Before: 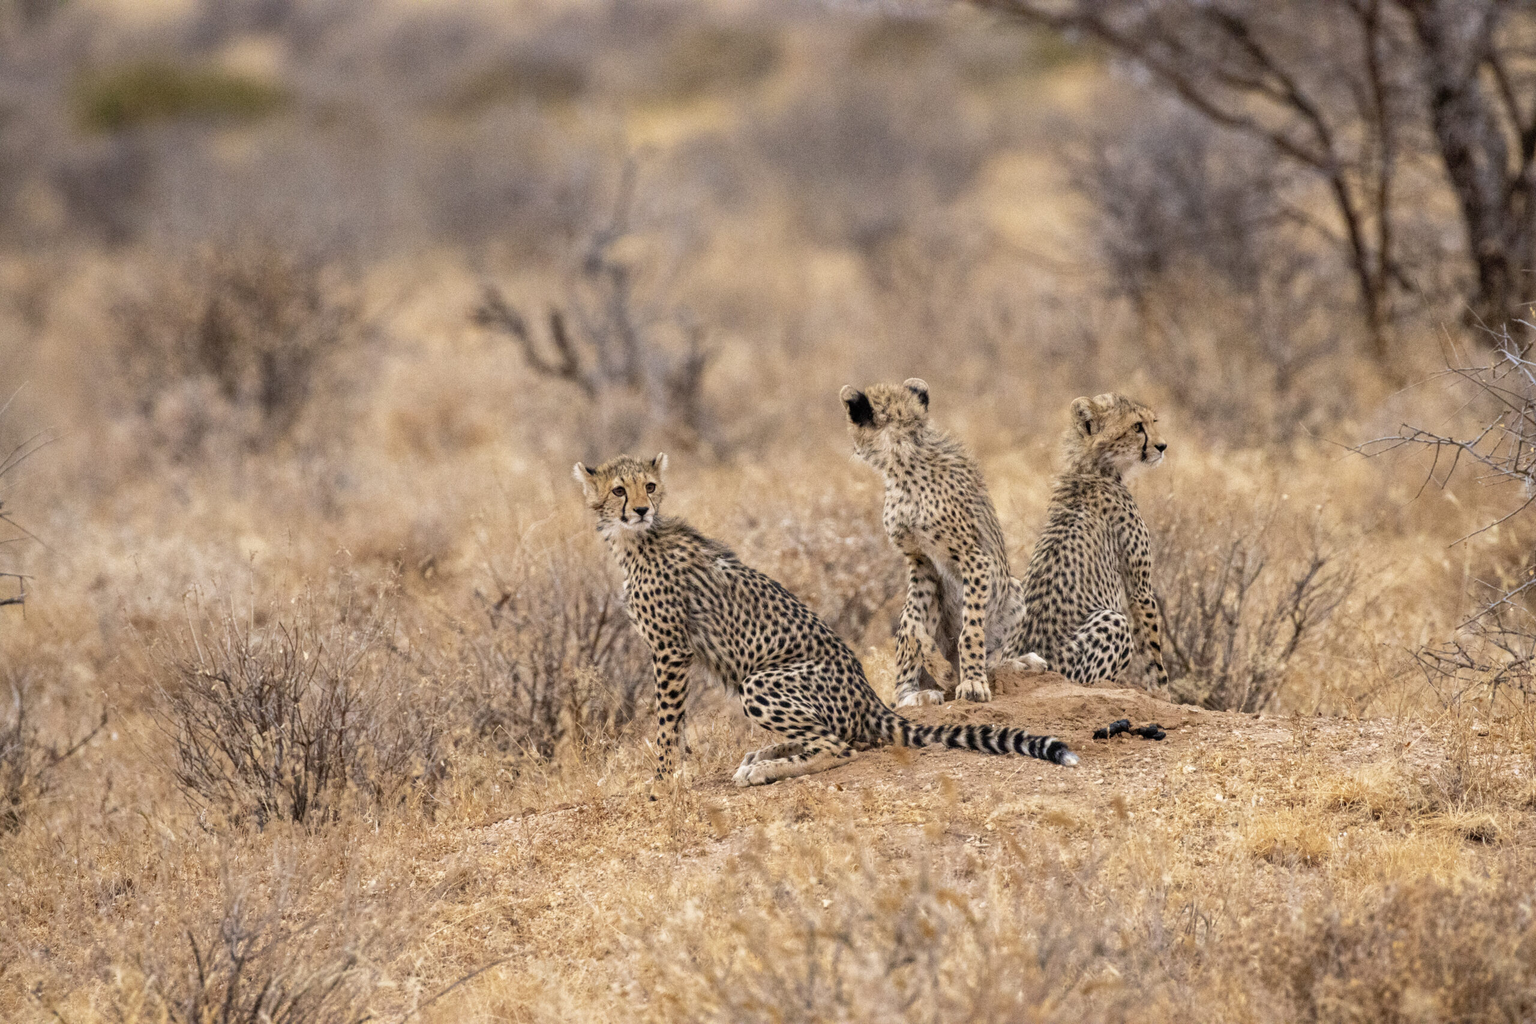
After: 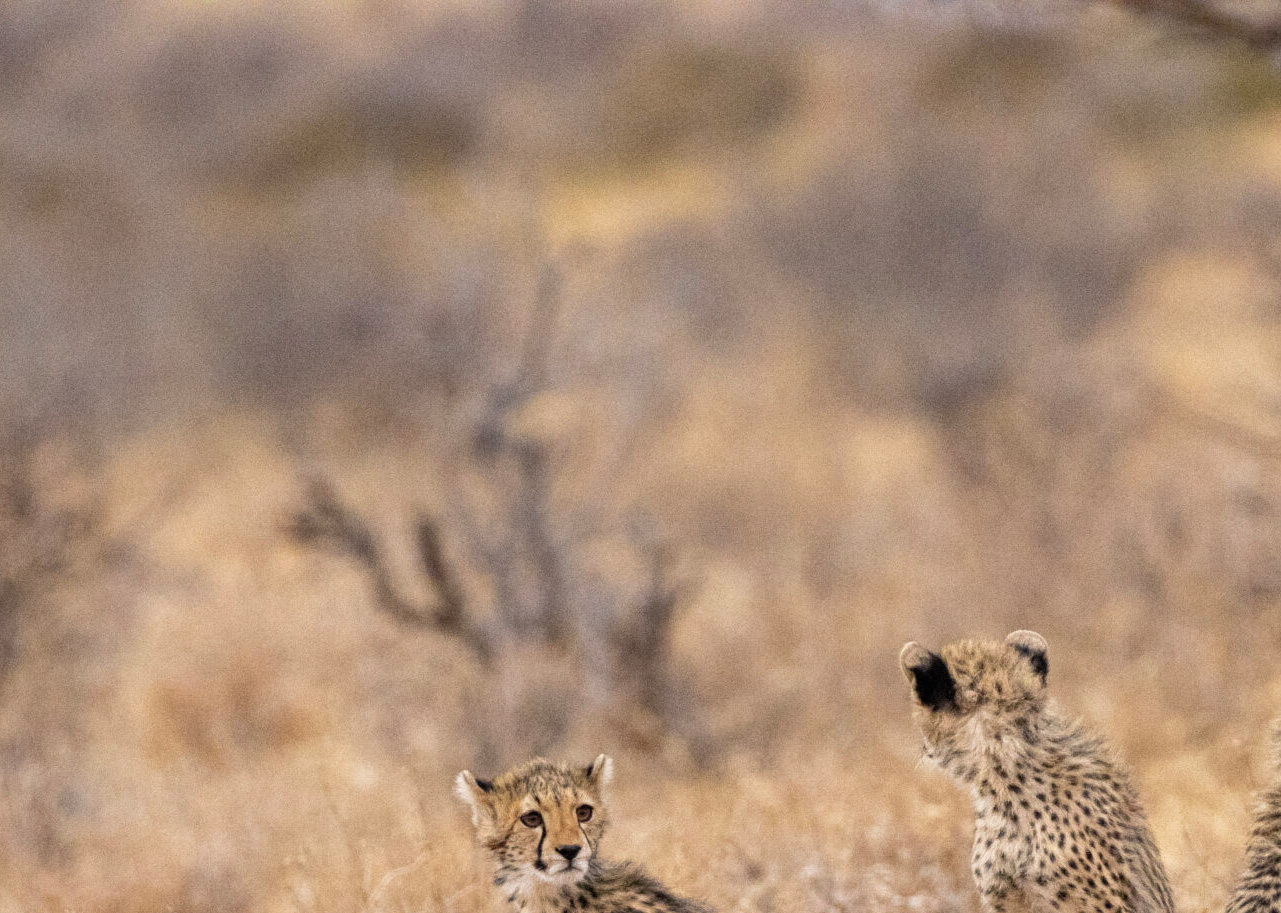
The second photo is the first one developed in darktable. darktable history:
tone equalizer: on, module defaults
rgb curve: mode RGB, independent channels
crop: left 19.556%, right 30.401%, bottom 46.458%
